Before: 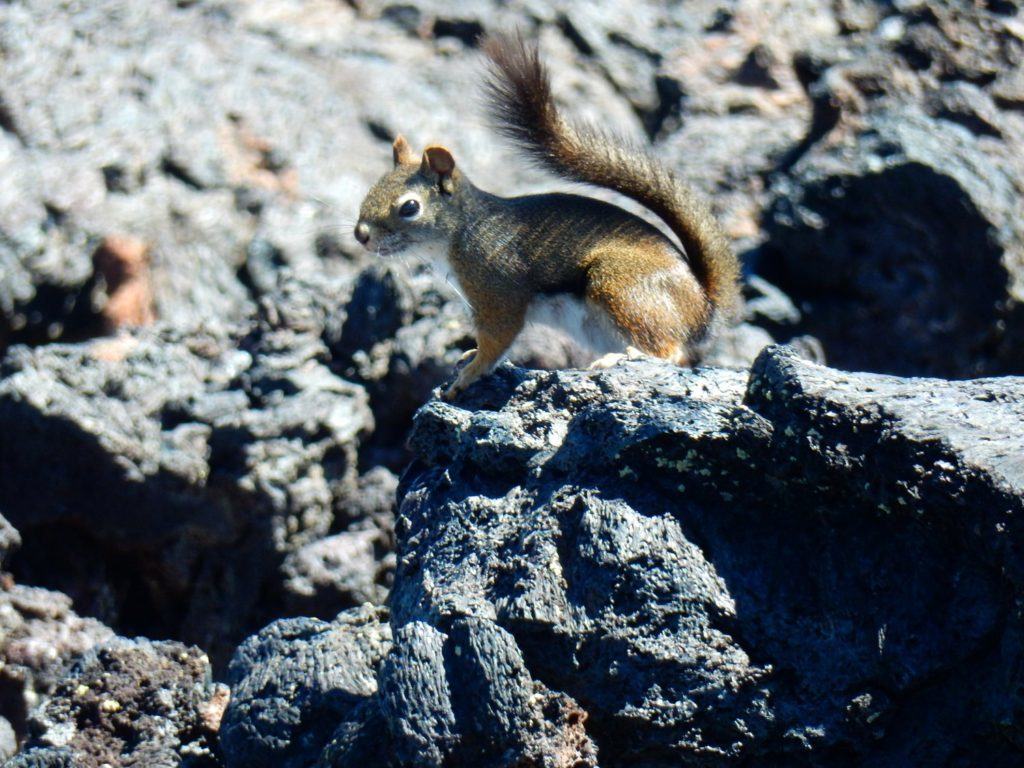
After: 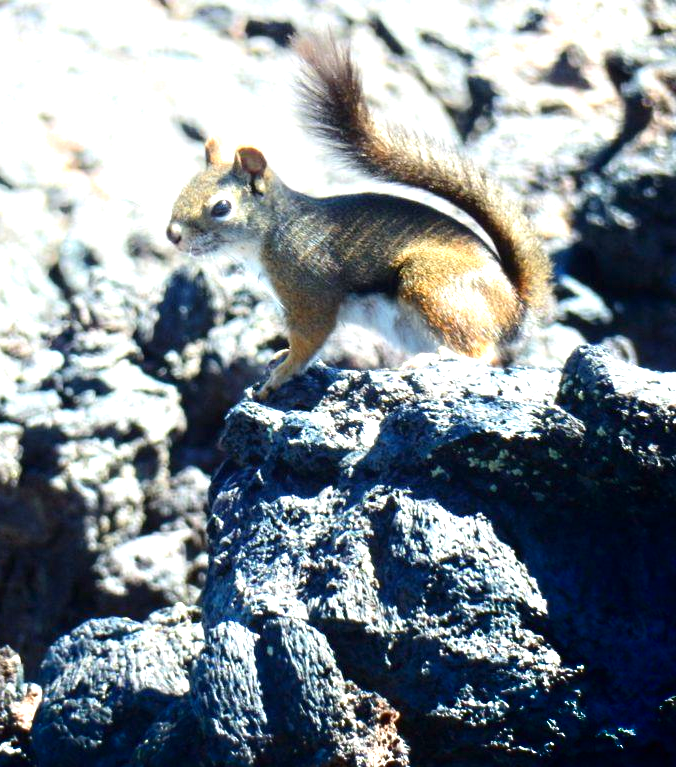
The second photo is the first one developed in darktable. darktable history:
shadows and highlights: shadows -70, highlights 35, soften with gaussian
crop and rotate: left 18.442%, right 15.508%
exposure: exposure 1 EV, compensate highlight preservation false
local contrast: mode bilateral grid, contrast 100, coarseness 100, detail 91%, midtone range 0.2
